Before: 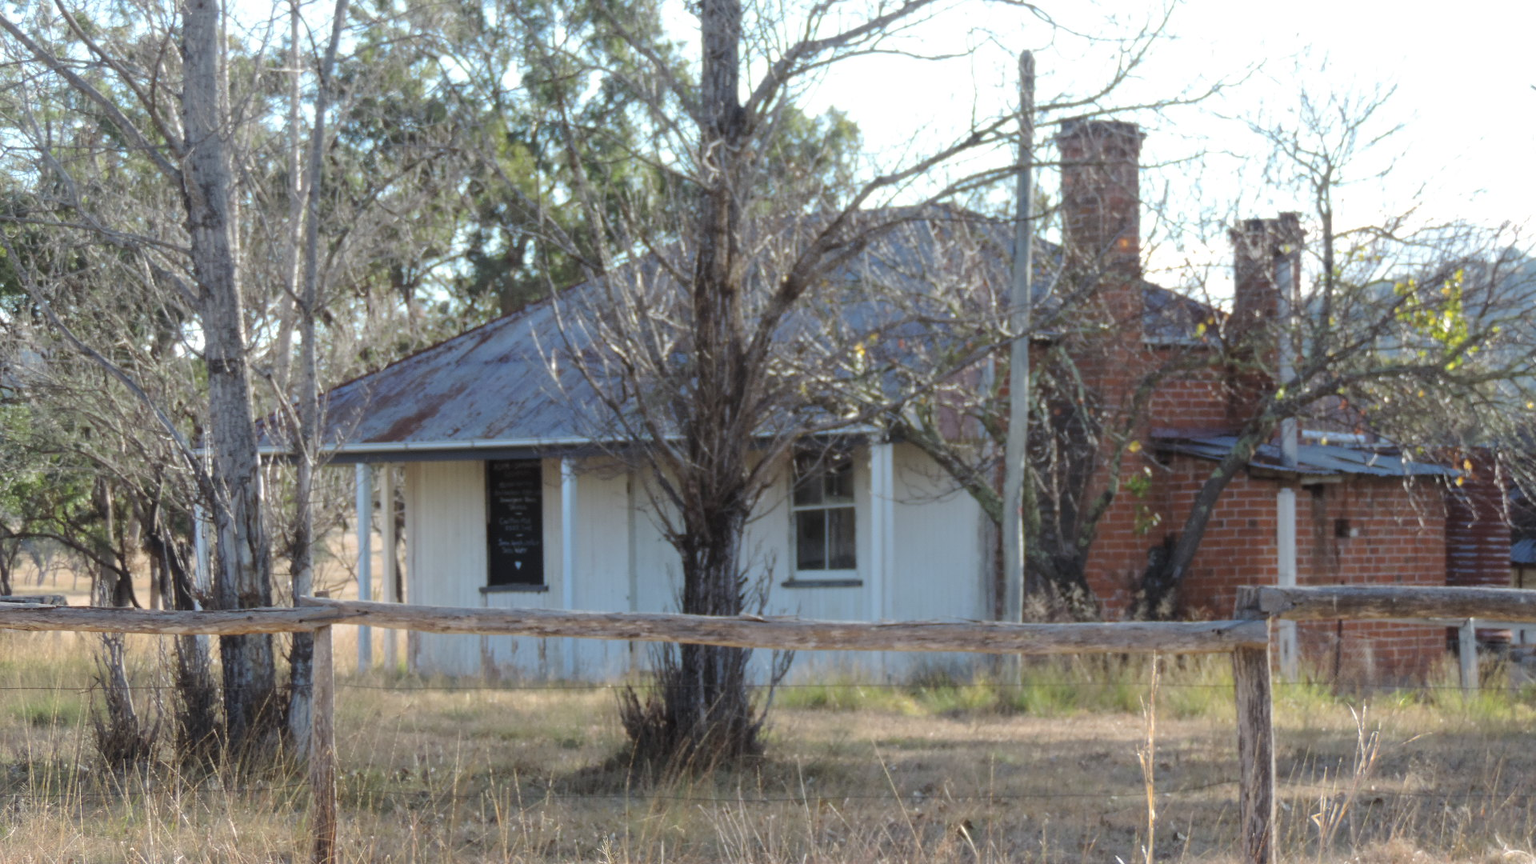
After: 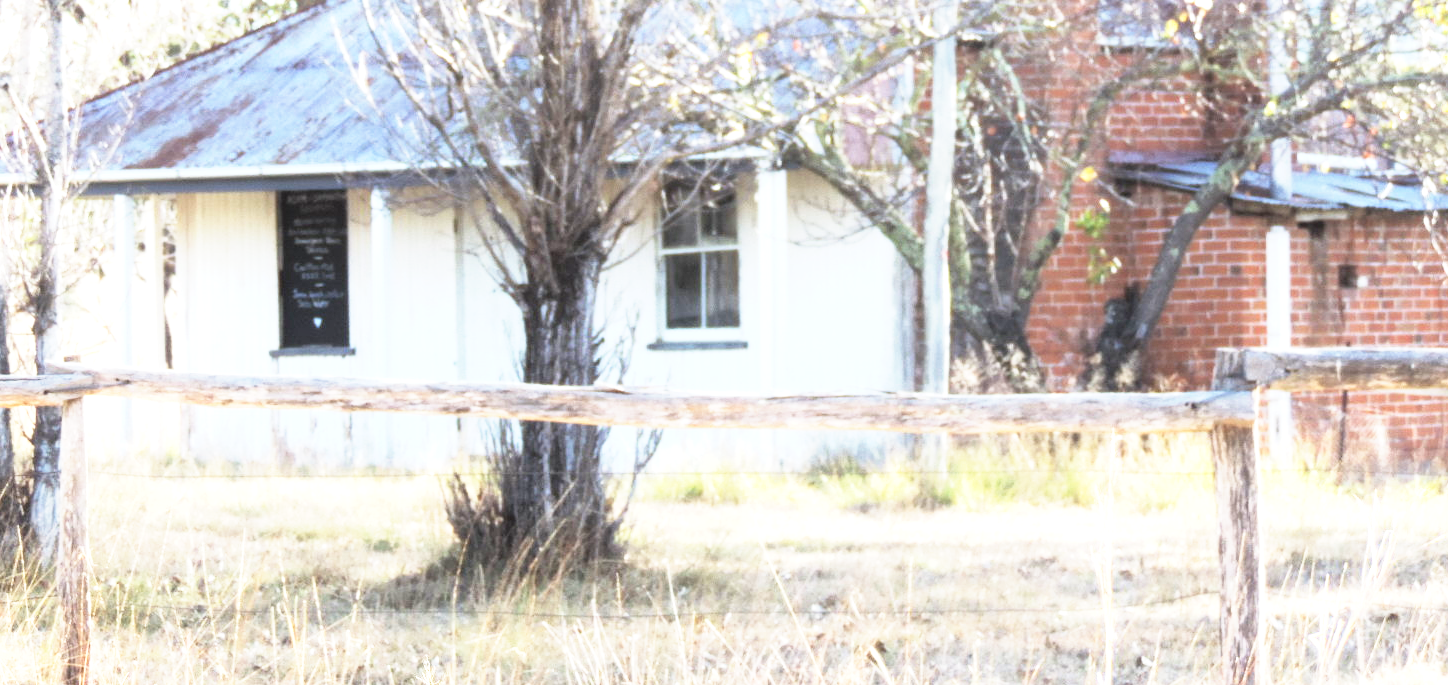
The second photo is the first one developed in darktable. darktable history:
base curve: curves: ch0 [(0, 0) (0.557, 0.834) (1, 1)], preserve colors none
tone equalizer: -8 EV -0.746 EV, -7 EV -0.675 EV, -6 EV -0.613 EV, -5 EV -0.377 EV, -3 EV 0.4 EV, -2 EV 0.6 EV, -1 EV 0.681 EV, +0 EV 0.775 EV
exposure: black level correction 0, exposure 0.899 EV, compensate highlight preservation false
crop and rotate: left 17.231%, top 35.668%, right 7.336%, bottom 0.845%
